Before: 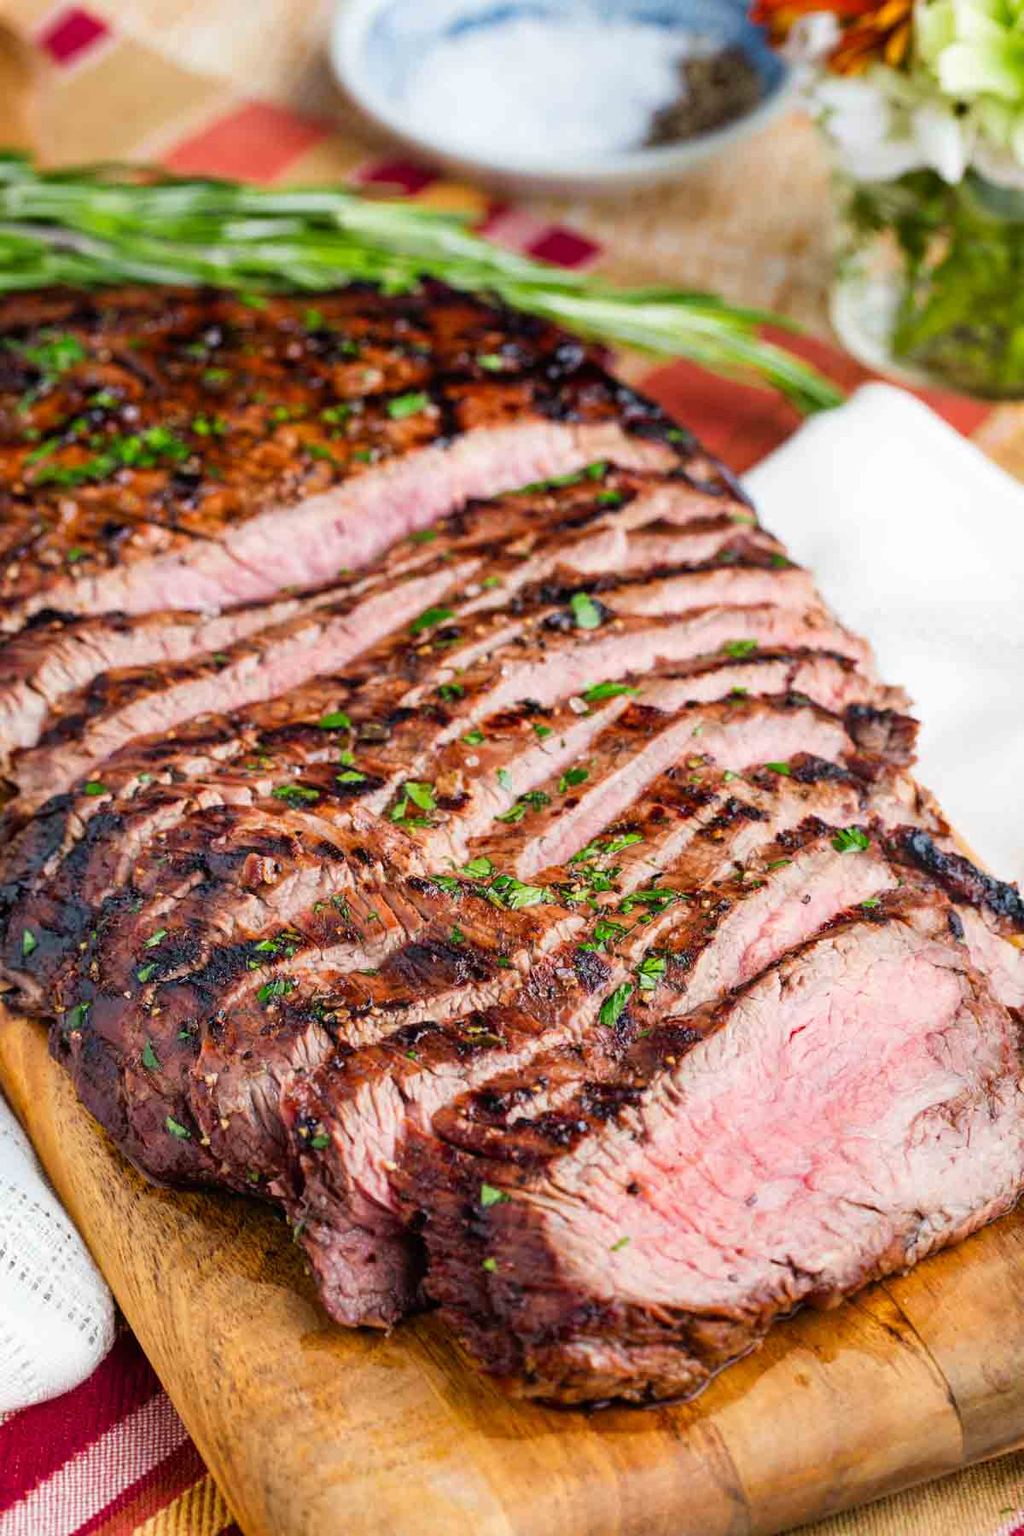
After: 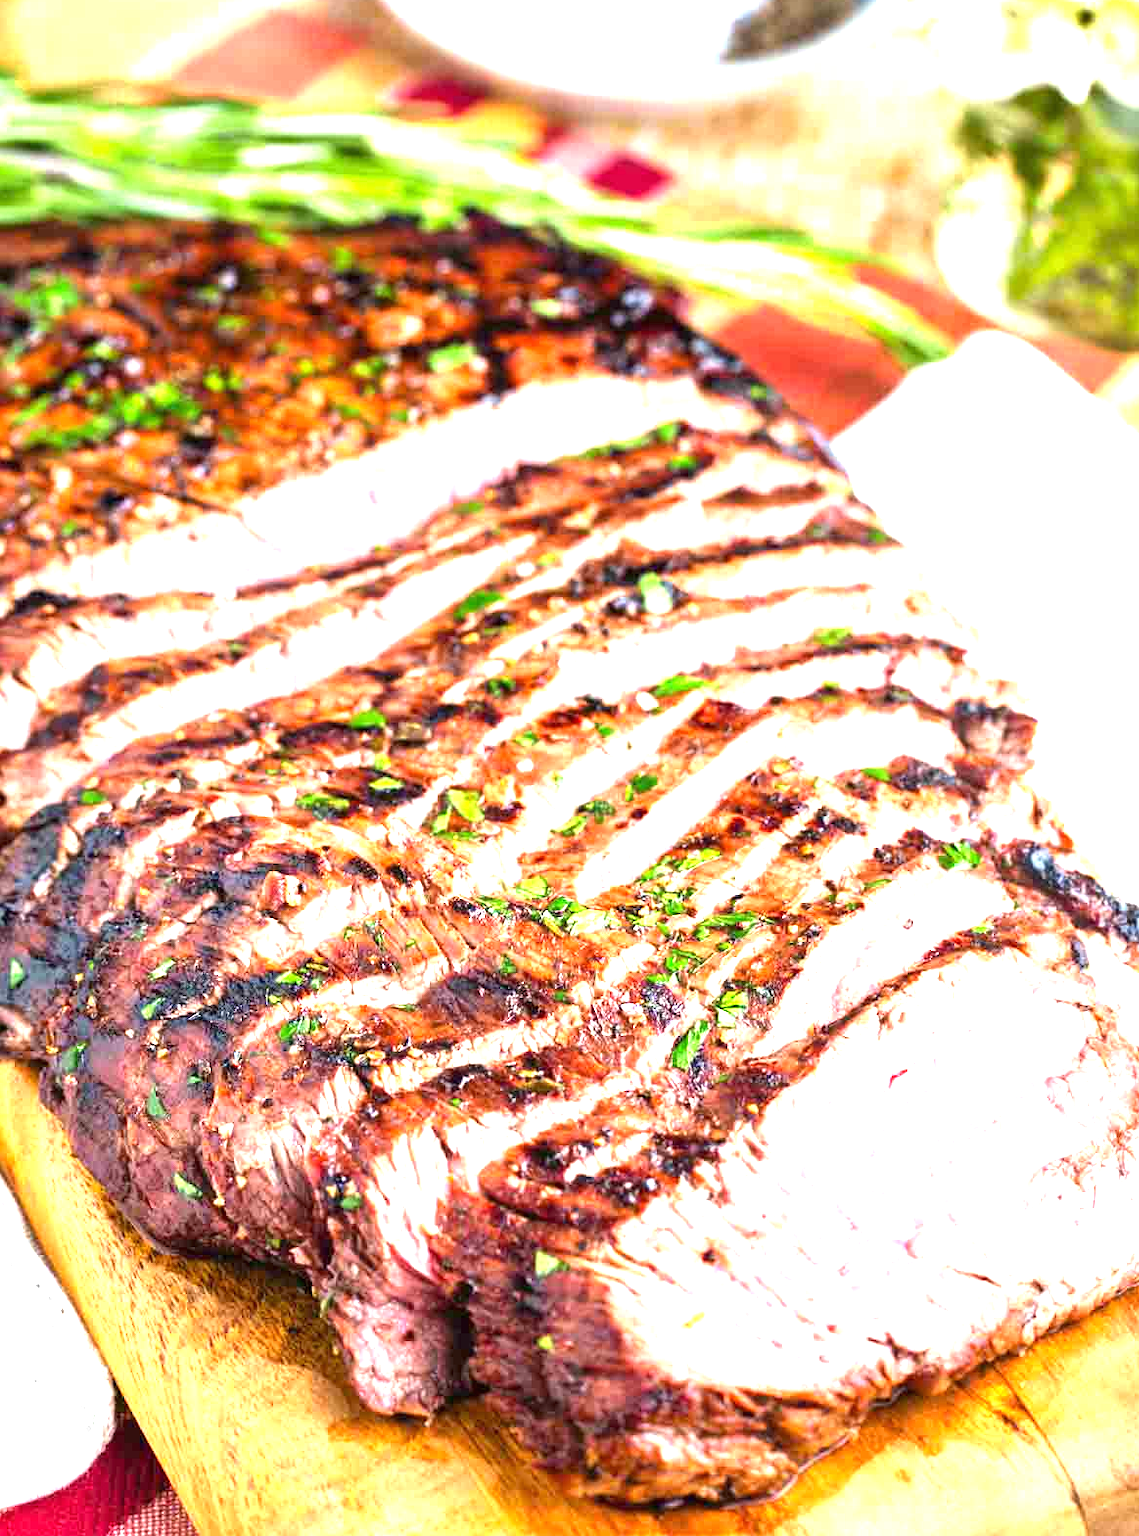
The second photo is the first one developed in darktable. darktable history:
crop: left 1.461%, top 6.134%, right 1.507%, bottom 6.651%
exposure: black level correction 0, exposure 1.752 EV, compensate highlight preservation false
